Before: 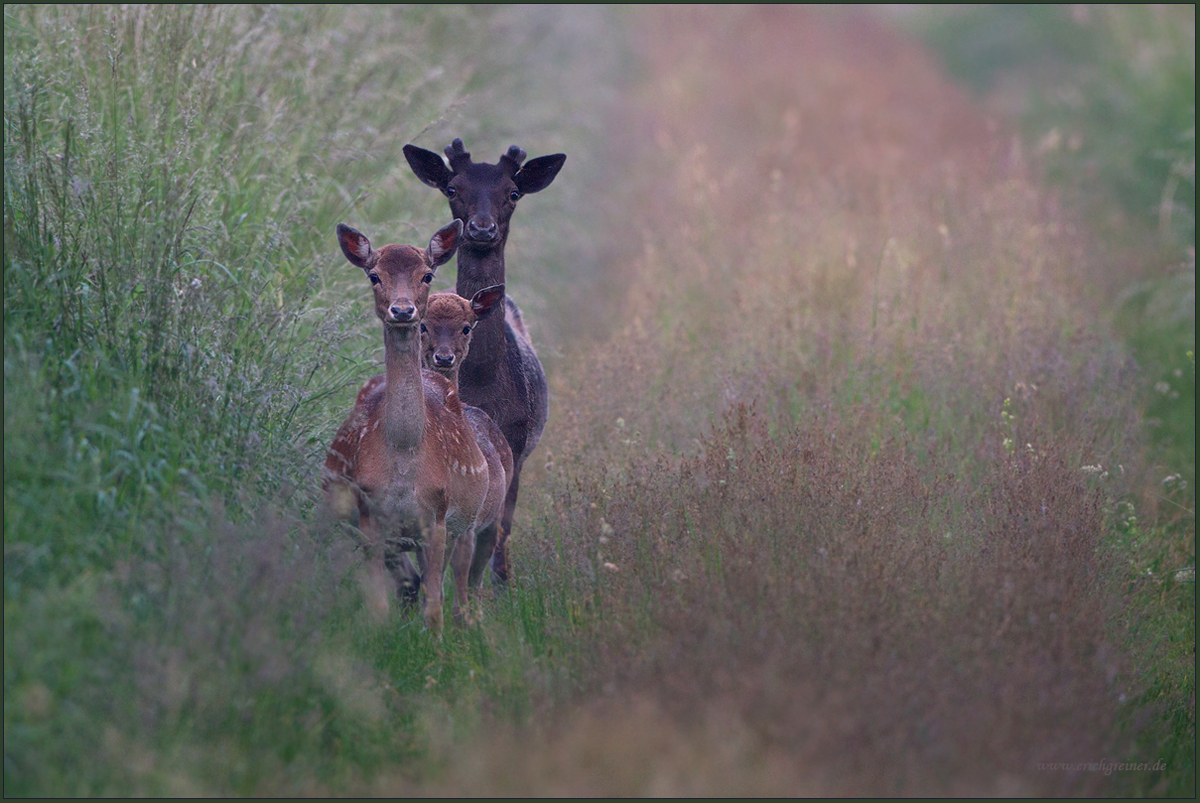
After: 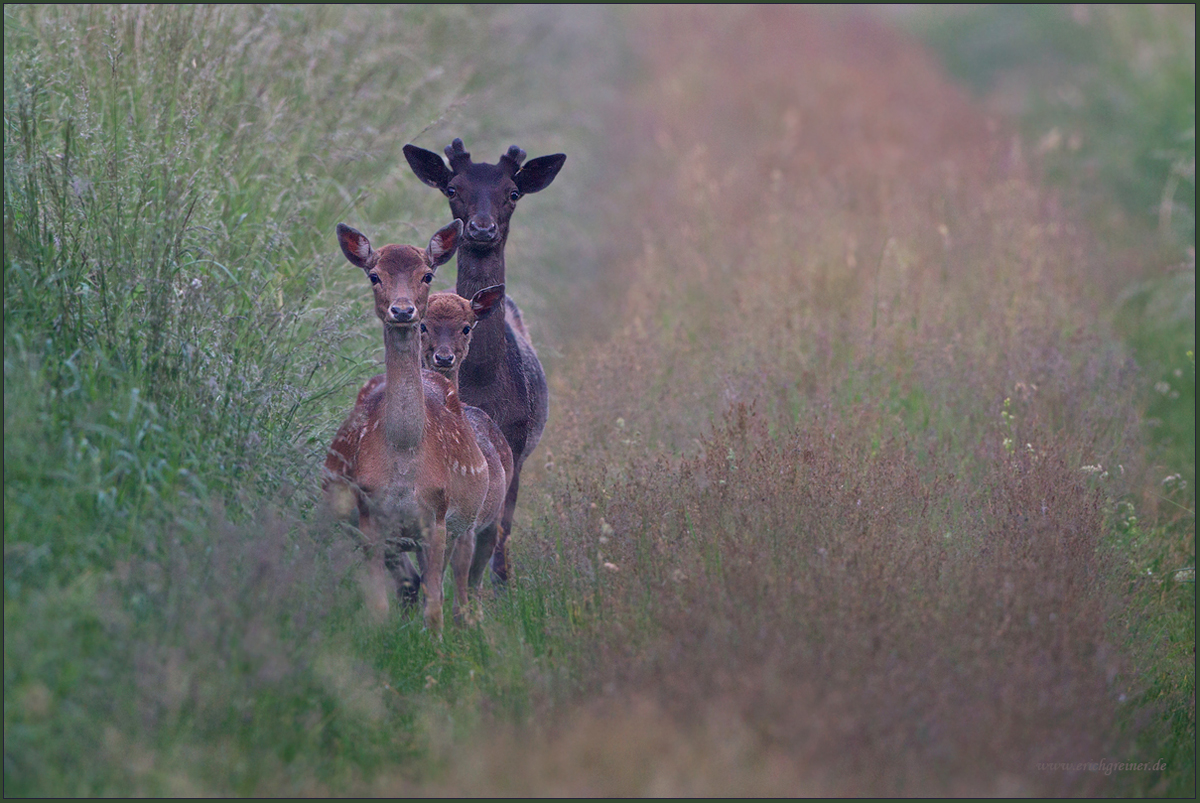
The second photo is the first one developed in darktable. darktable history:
exposure: exposure 0.3 EV, compensate highlight preservation false
tone equalizer: -8 EV -0.002 EV, -7 EV 0.005 EV, -6 EV -0.008 EV, -5 EV 0.007 EV, -4 EV -0.042 EV, -3 EV -0.233 EV, -2 EV -0.662 EV, -1 EV -0.983 EV, +0 EV -0.969 EV, smoothing diameter 2%, edges refinement/feathering 20, mask exposure compensation -1.57 EV, filter diffusion 5
